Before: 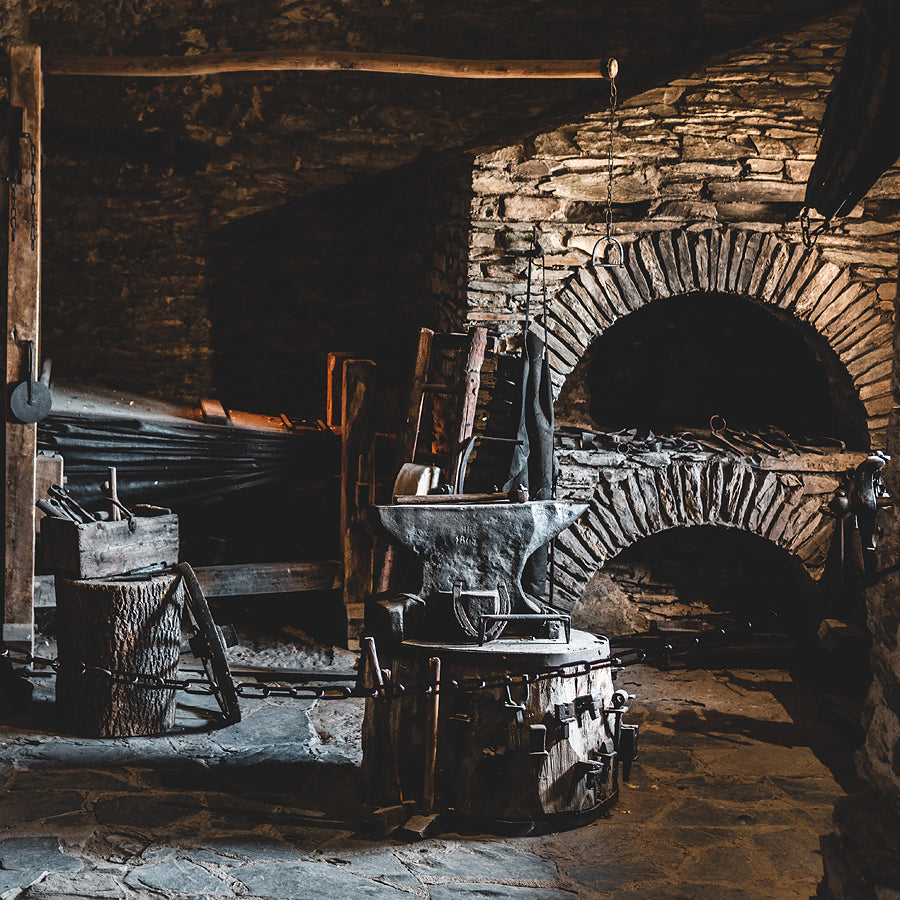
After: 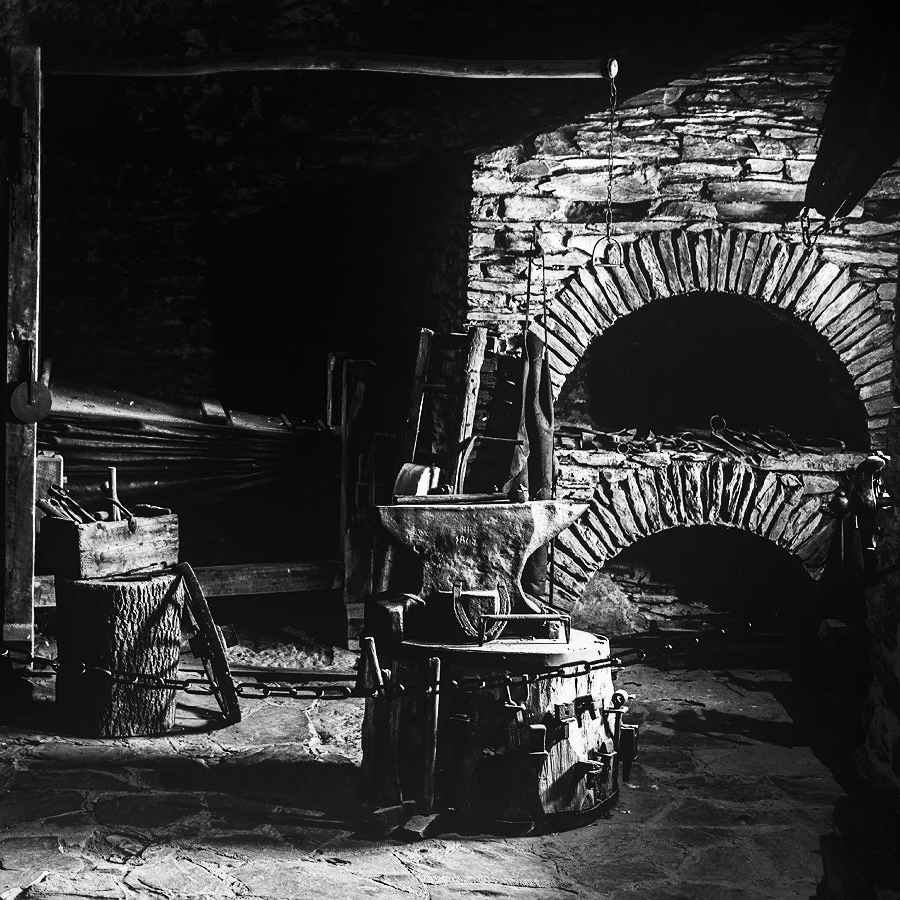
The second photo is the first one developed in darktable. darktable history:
shadows and highlights: shadows -90, highlights 90, soften with gaussian
monochrome: a 32, b 64, size 2.3
white balance: emerald 1
base curve: curves: ch0 [(0, 0) (0.036, 0.037) (0.121, 0.228) (0.46, 0.76) (0.859, 0.983) (1, 1)], preserve colors none
exposure: black level correction 0.001, exposure 0.14 EV, compensate highlight preservation false
